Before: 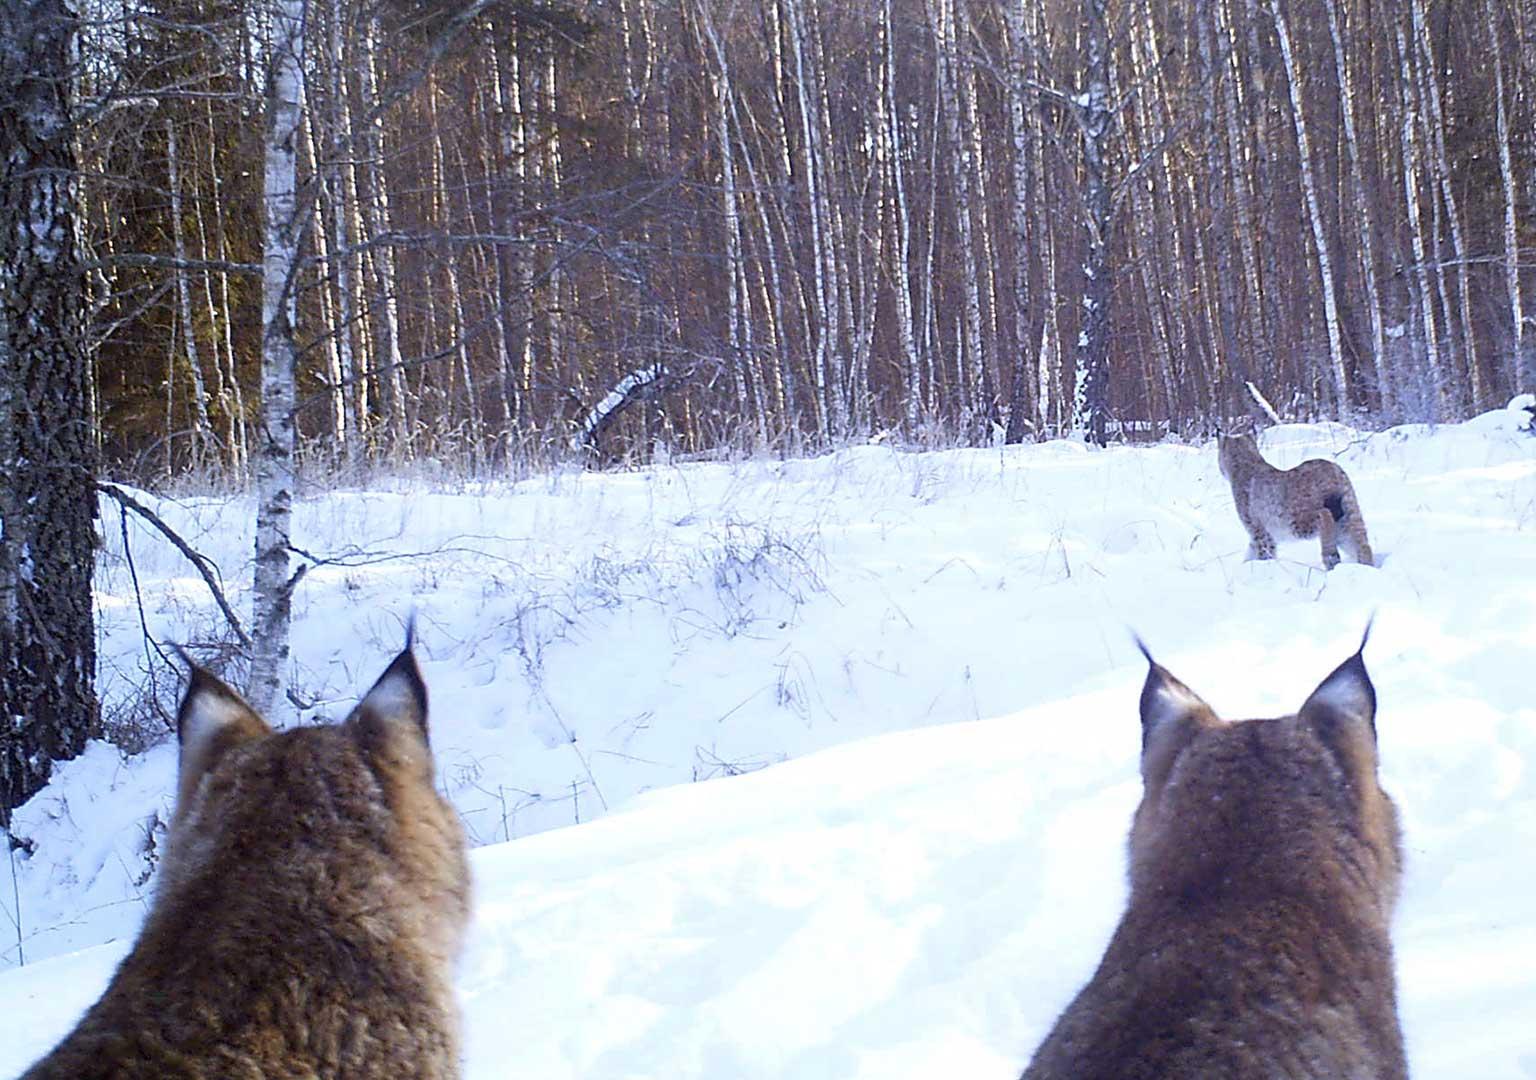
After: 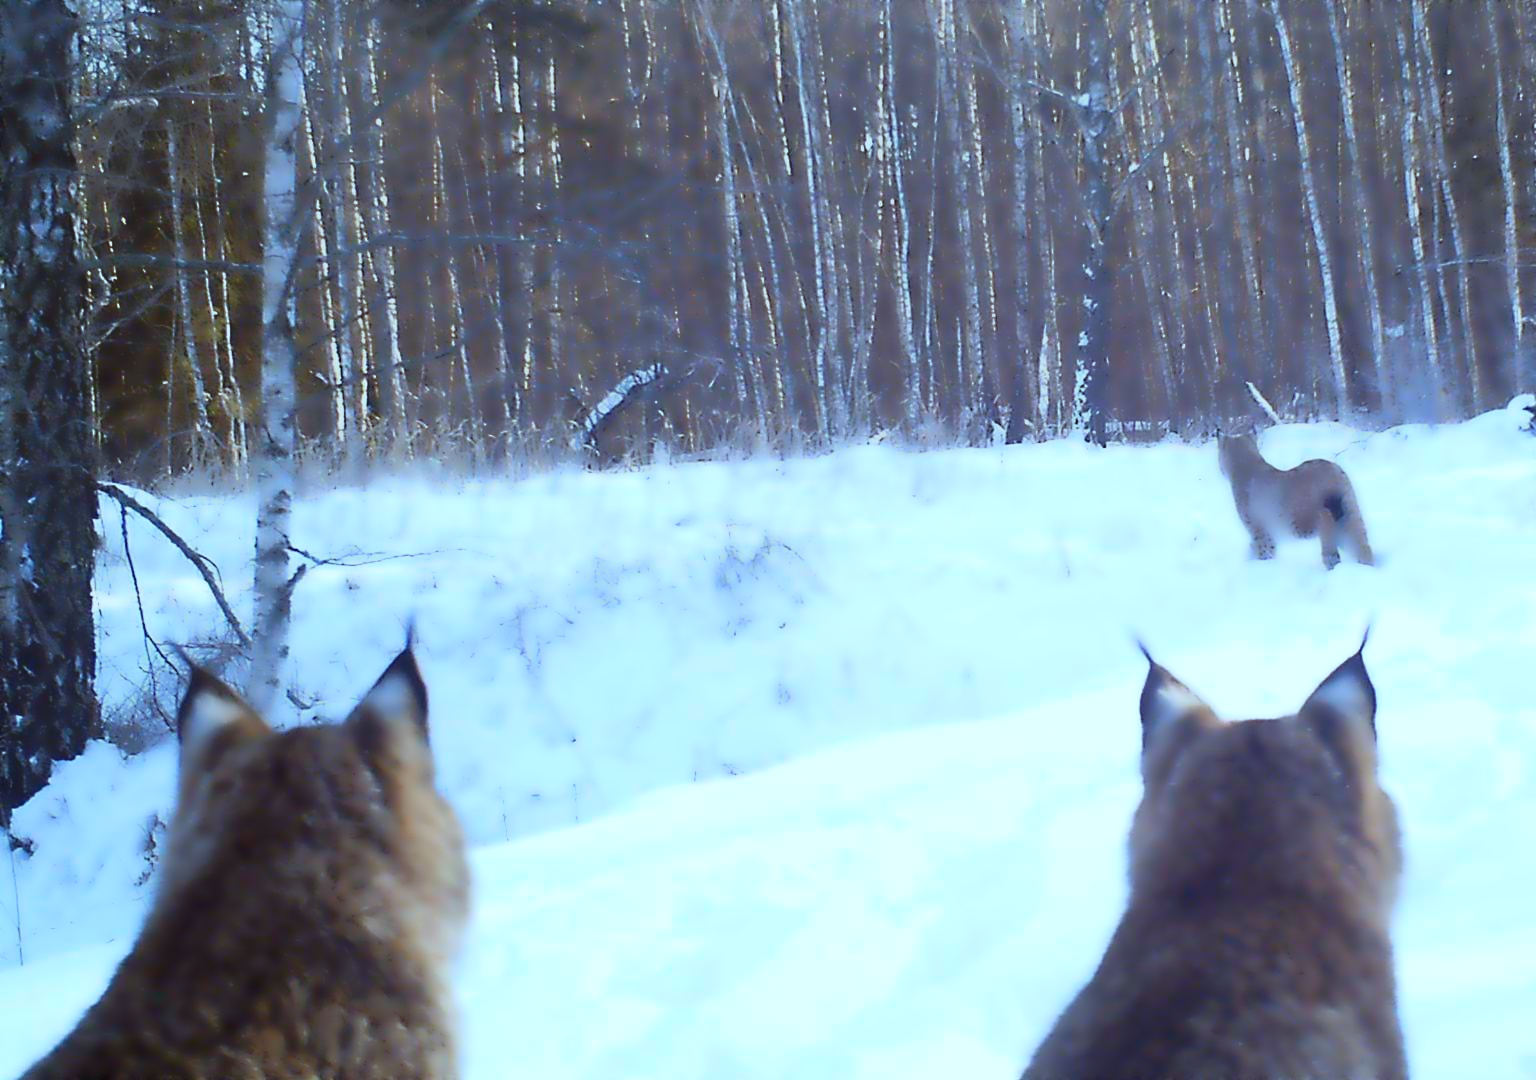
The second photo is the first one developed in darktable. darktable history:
lowpass: radius 4, soften with bilateral filter, unbound 0
color correction: highlights a* -10.04, highlights b* -10.37
